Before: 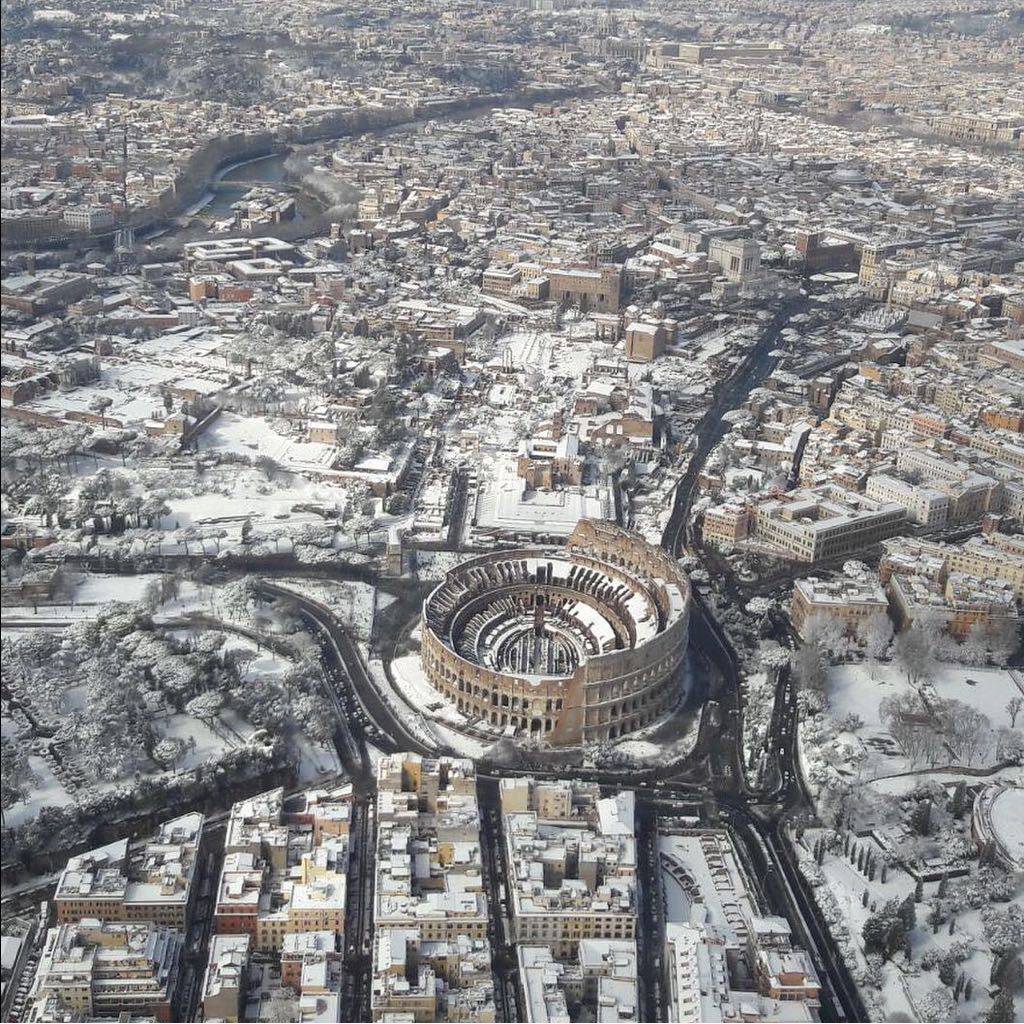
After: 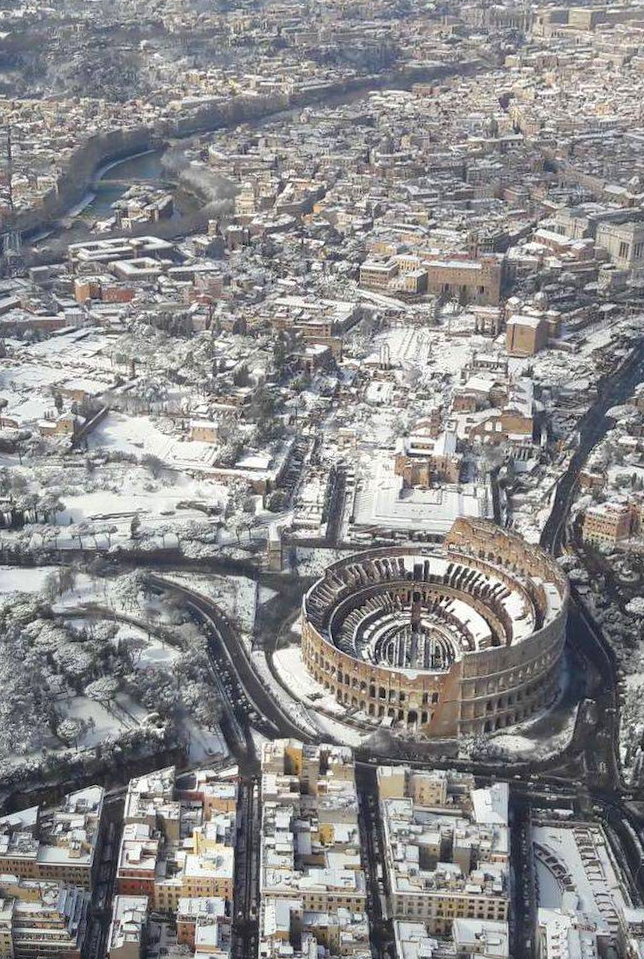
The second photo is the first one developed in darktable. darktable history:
color balance rgb: perceptual saturation grading › global saturation 10%, global vibrance 20%
tone equalizer: on, module defaults
rotate and perspective: rotation 0.062°, lens shift (vertical) 0.115, lens shift (horizontal) -0.133, crop left 0.047, crop right 0.94, crop top 0.061, crop bottom 0.94
crop and rotate: left 6.617%, right 26.717%
